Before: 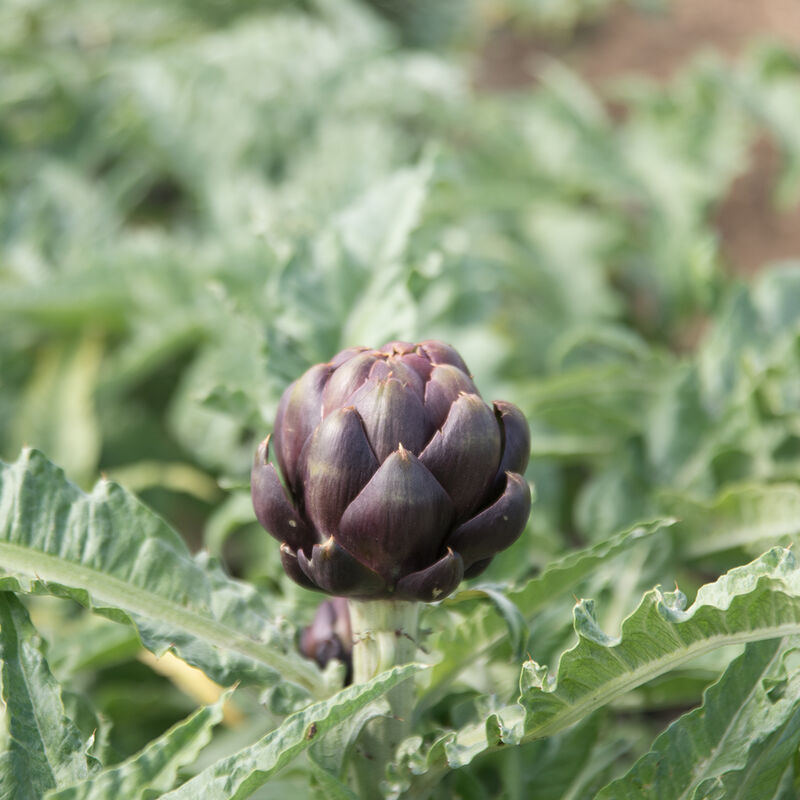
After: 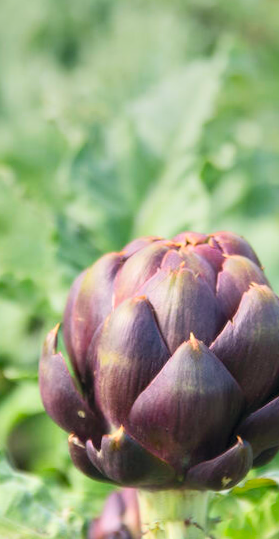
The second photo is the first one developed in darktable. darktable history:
shadows and highlights: shadows 32, highlights -32, soften with gaussian
rotate and perspective: rotation 0.679°, lens shift (horizontal) 0.136, crop left 0.009, crop right 0.991, crop top 0.078, crop bottom 0.95
contrast brightness saturation: contrast 0.2, brightness 0.2, saturation 0.8
color correction: highlights a* 0.207, highlights b* 2.7, shadows a* -0.874, shadows b* -4.78
crop and rotate: left 29.476%, top 10.214%, right 35.32%, bottom 17.333%
graduated density: on, module defaults
